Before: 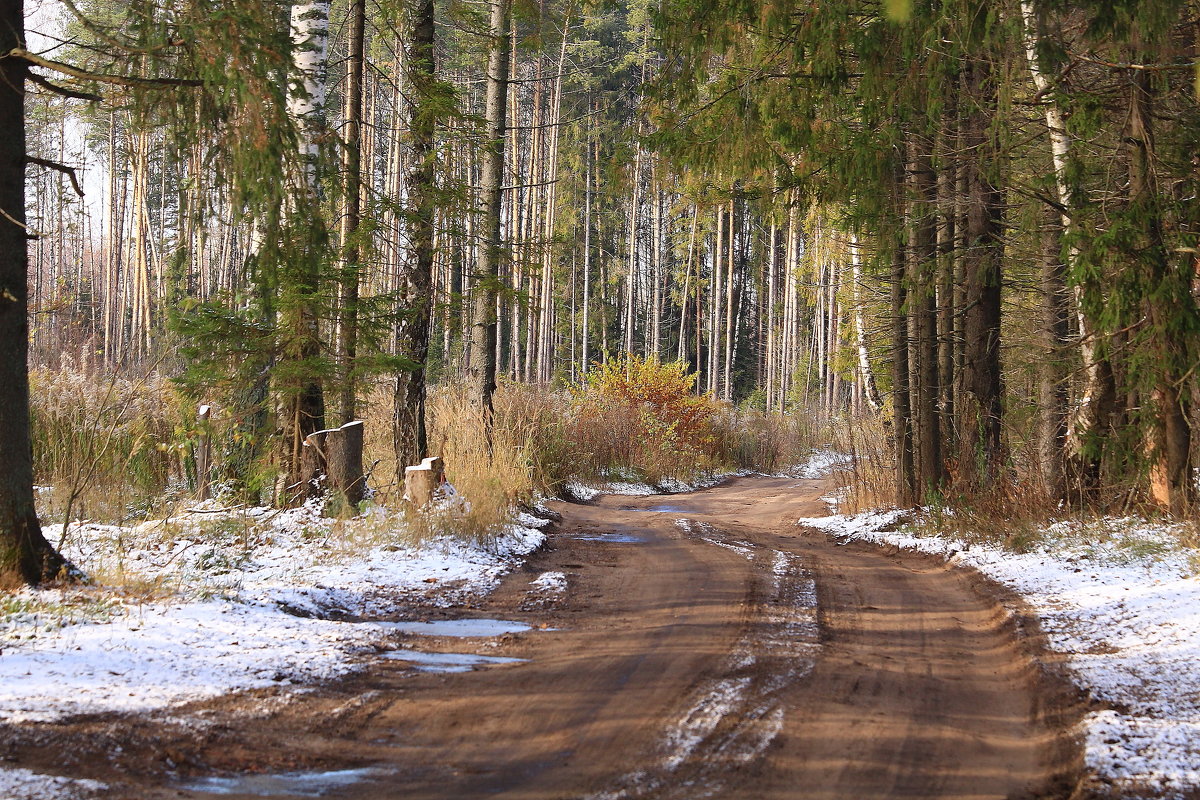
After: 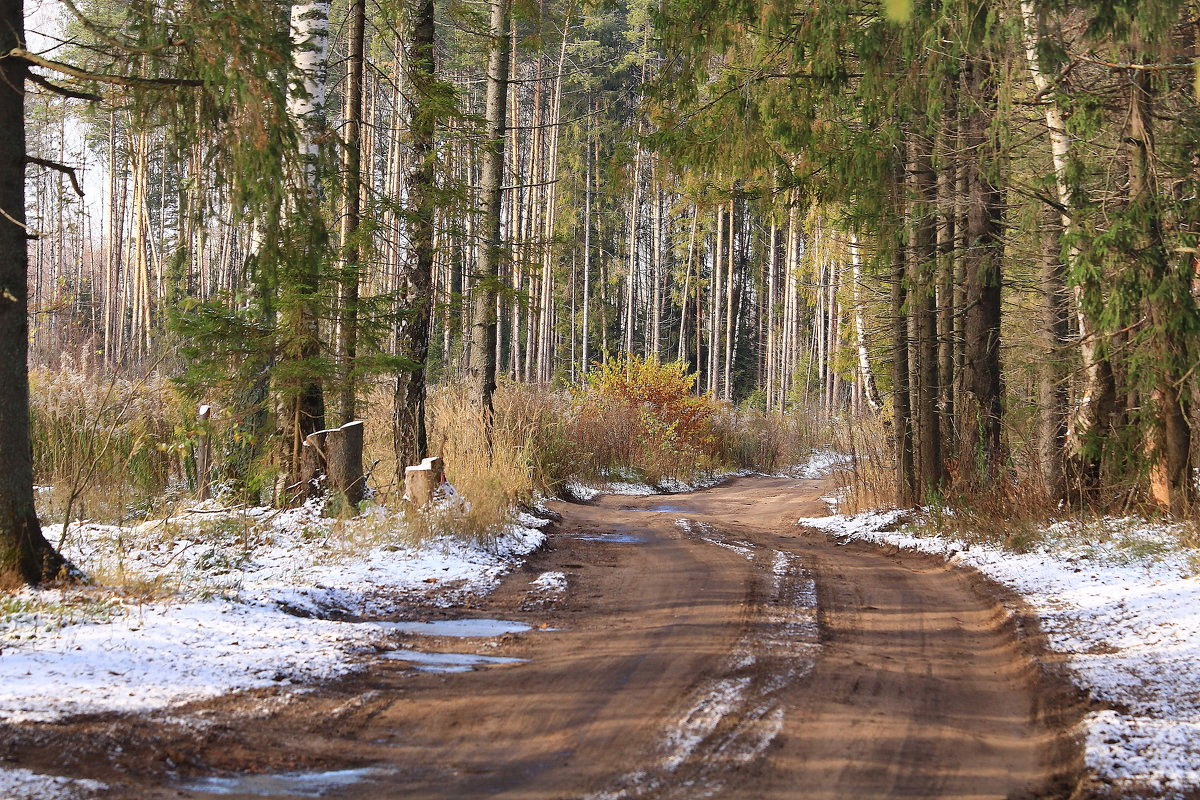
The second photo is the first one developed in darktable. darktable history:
shadows and highlights: shadows 76.88, highlights -61.13, highlights color adjustment 73.82%, soften with gaussian
